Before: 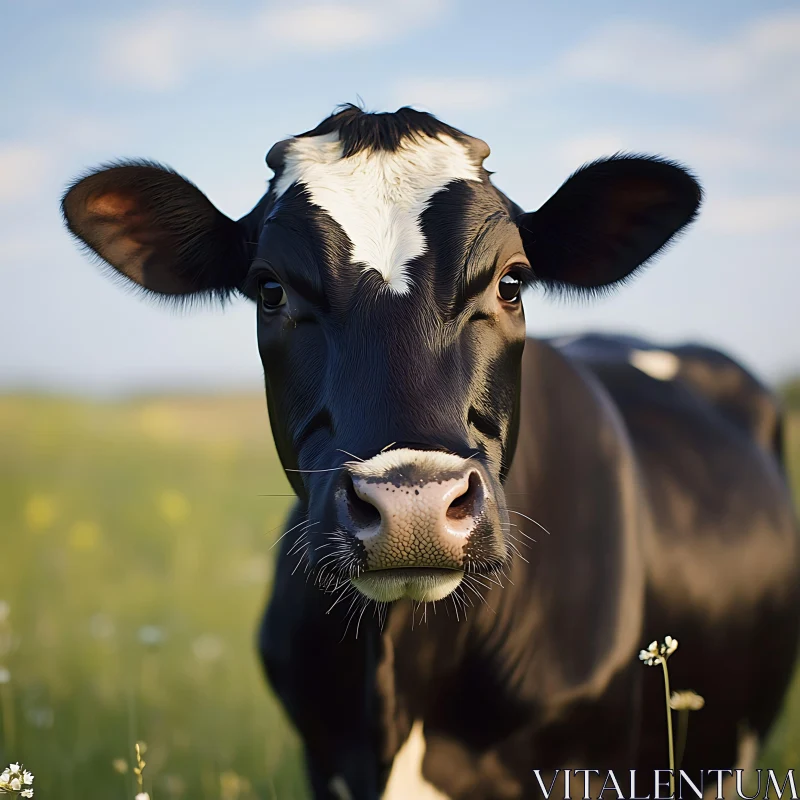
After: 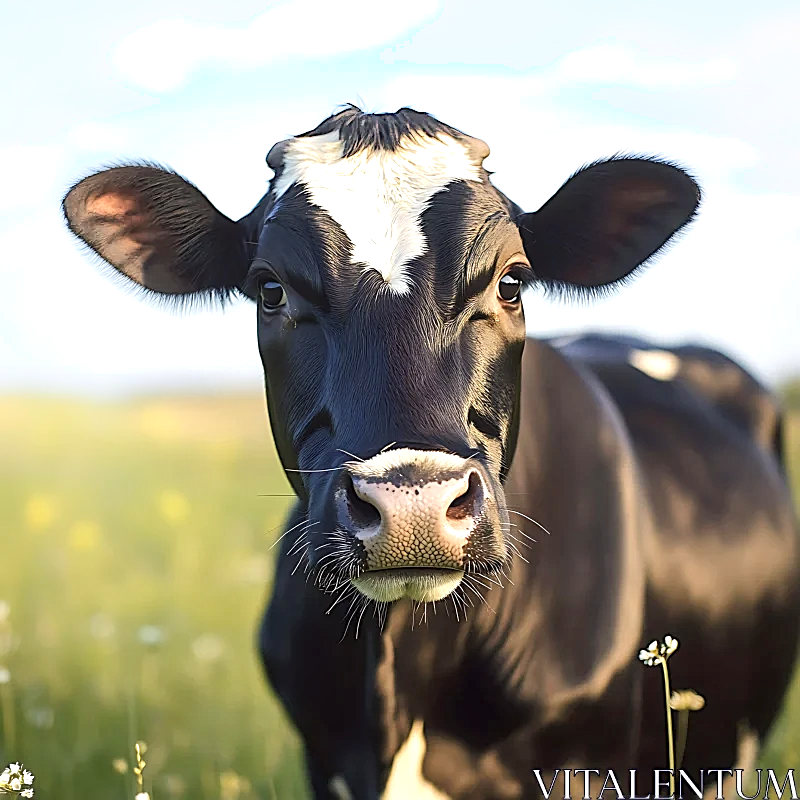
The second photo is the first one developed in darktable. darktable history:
exposure: black level correction 0, exposure 0.694 EV, compensate highlight preservation false
sharpen: amount 0.596
shadows and highlights: highlights 71.68, soften with gaussian
local contrast: on, module defaults
